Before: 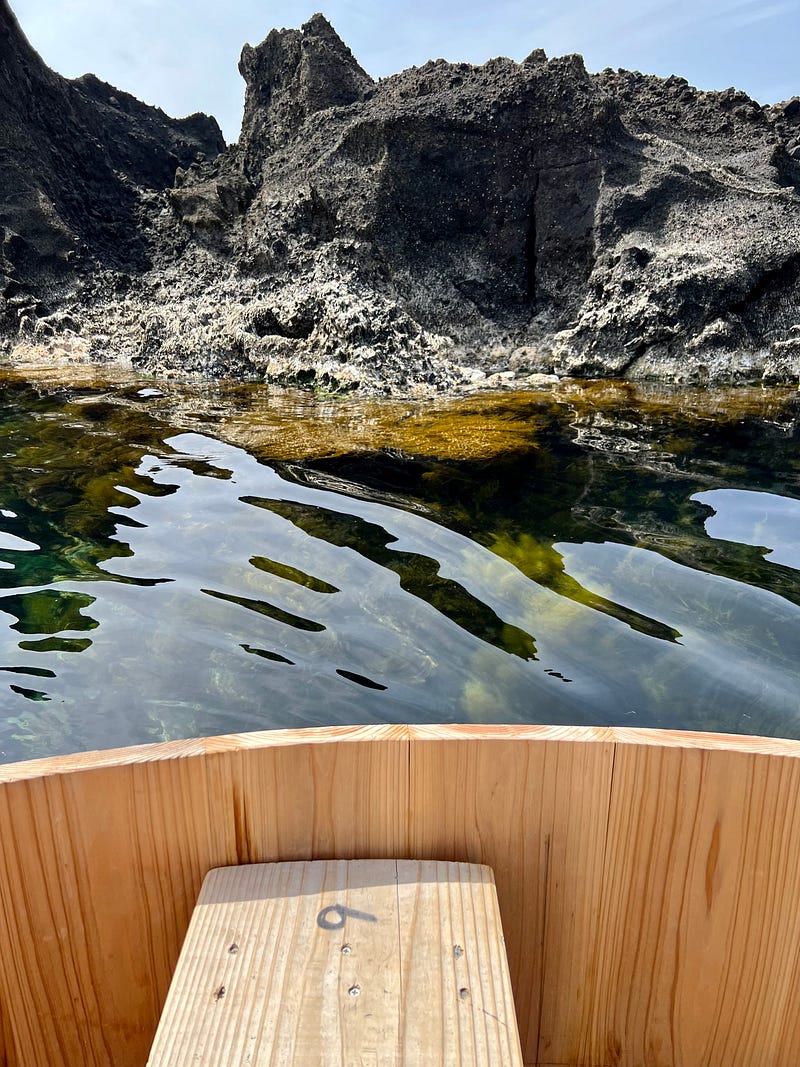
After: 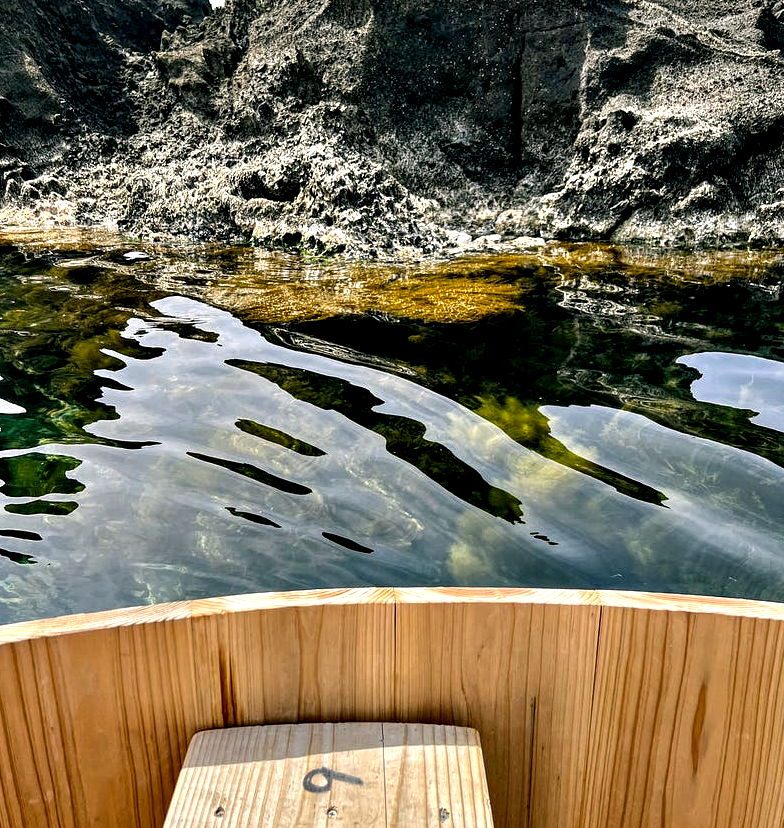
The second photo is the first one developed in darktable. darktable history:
contrast equalizer: octaves 7, y [[0.6 ×6], [0.55 ×6], [0 ×6], [0 ×6], [0 ×6]]
crop and rotate: left 1.827%, top 12.902%, right 0.138%, bottom 9.446%
local contrast: on, module defaults
color correction: highlights a* 4.04, highlights b* 4.93, shadows a* -7.19, shadows b* 4.97
